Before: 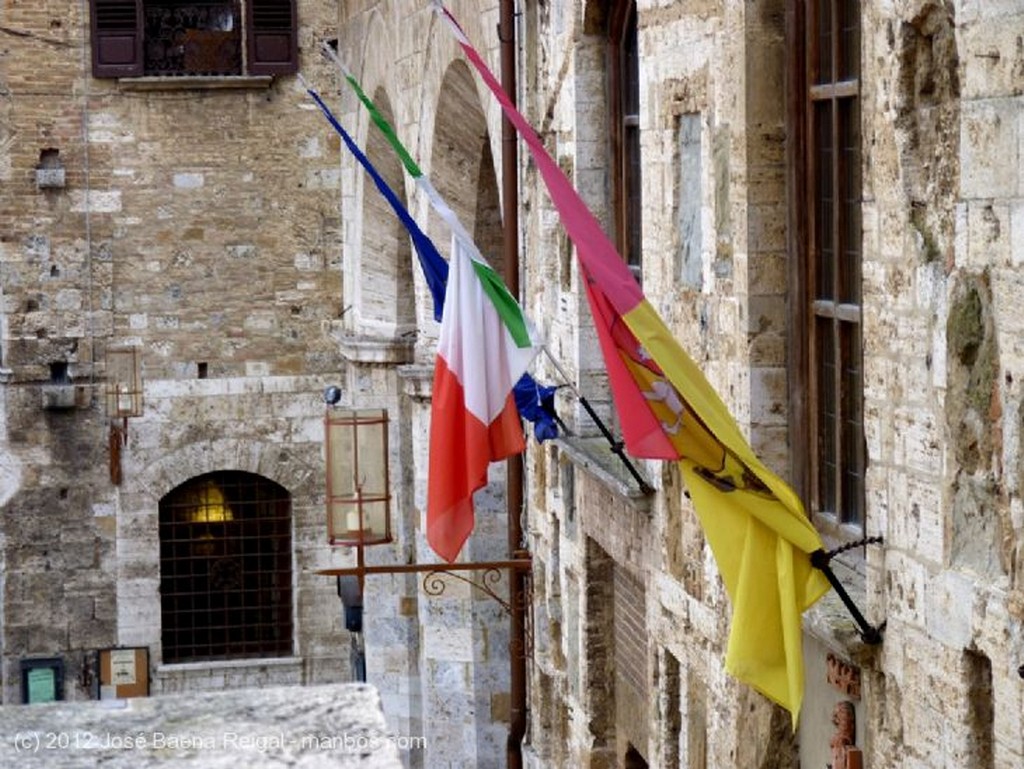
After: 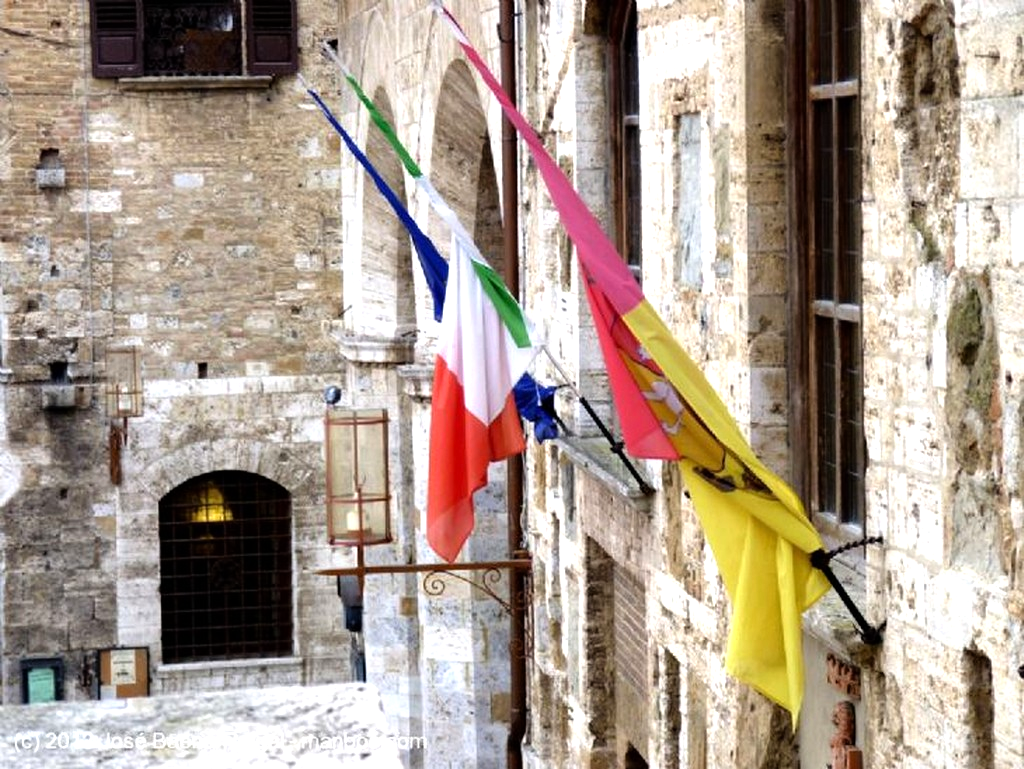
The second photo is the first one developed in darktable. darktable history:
tone equalizer: -8 EV -0.711 EV, -7 EV -0.719 EV, -6 EV -0.595 EV, -5 EV -0.407 EV, -3 EV 0.401 EV, -2 EV 0.6 EV, -1 EV 0.696 EV, +0 EV 0.758 EV
